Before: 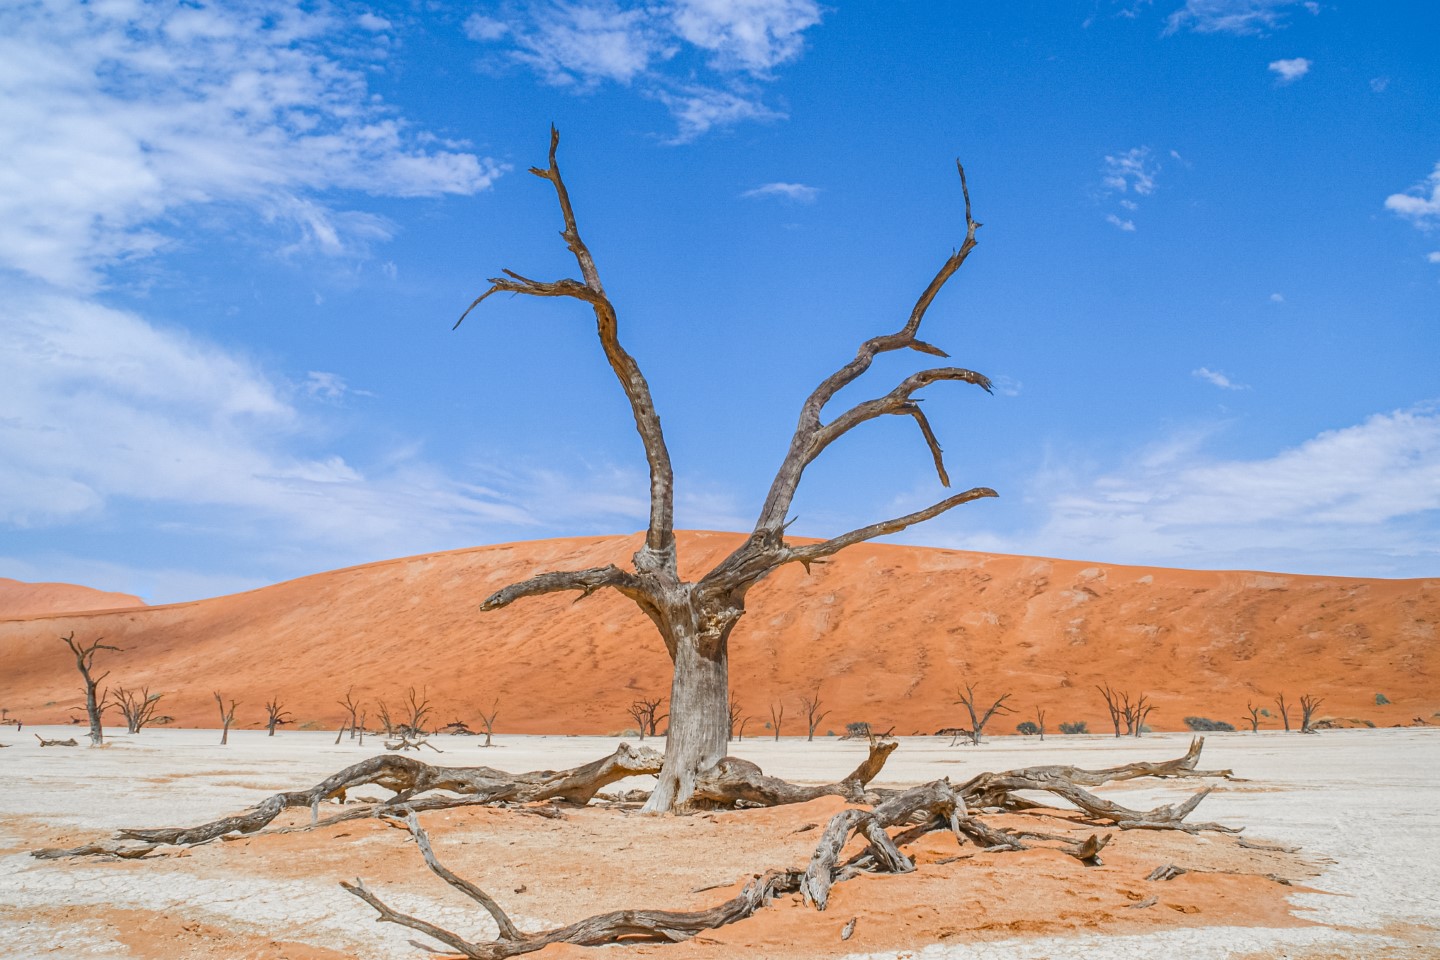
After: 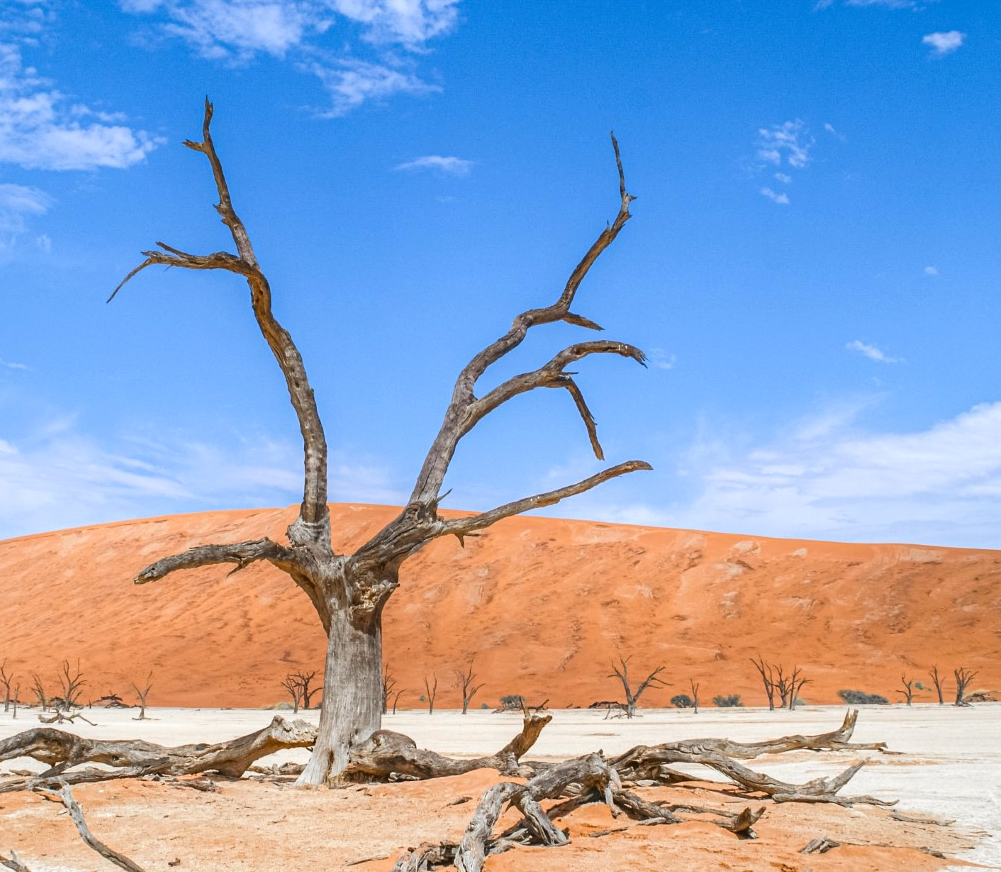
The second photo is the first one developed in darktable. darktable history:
crop and rotate: left 24.034%, top 2.838%, right 6.406%, bottom 6.299%
tone equalizer: -8 EV -0.001 EV, -7 EV 0.001 EV, -6 EV -0.002 EV, -5 EV -0.003 EV, -4 EV -0.062 EV, -3 EV -0.222 EV, -2 EV -0.267 EV, -1 EV 0.105 EV, +0 EV 0.303 EV
